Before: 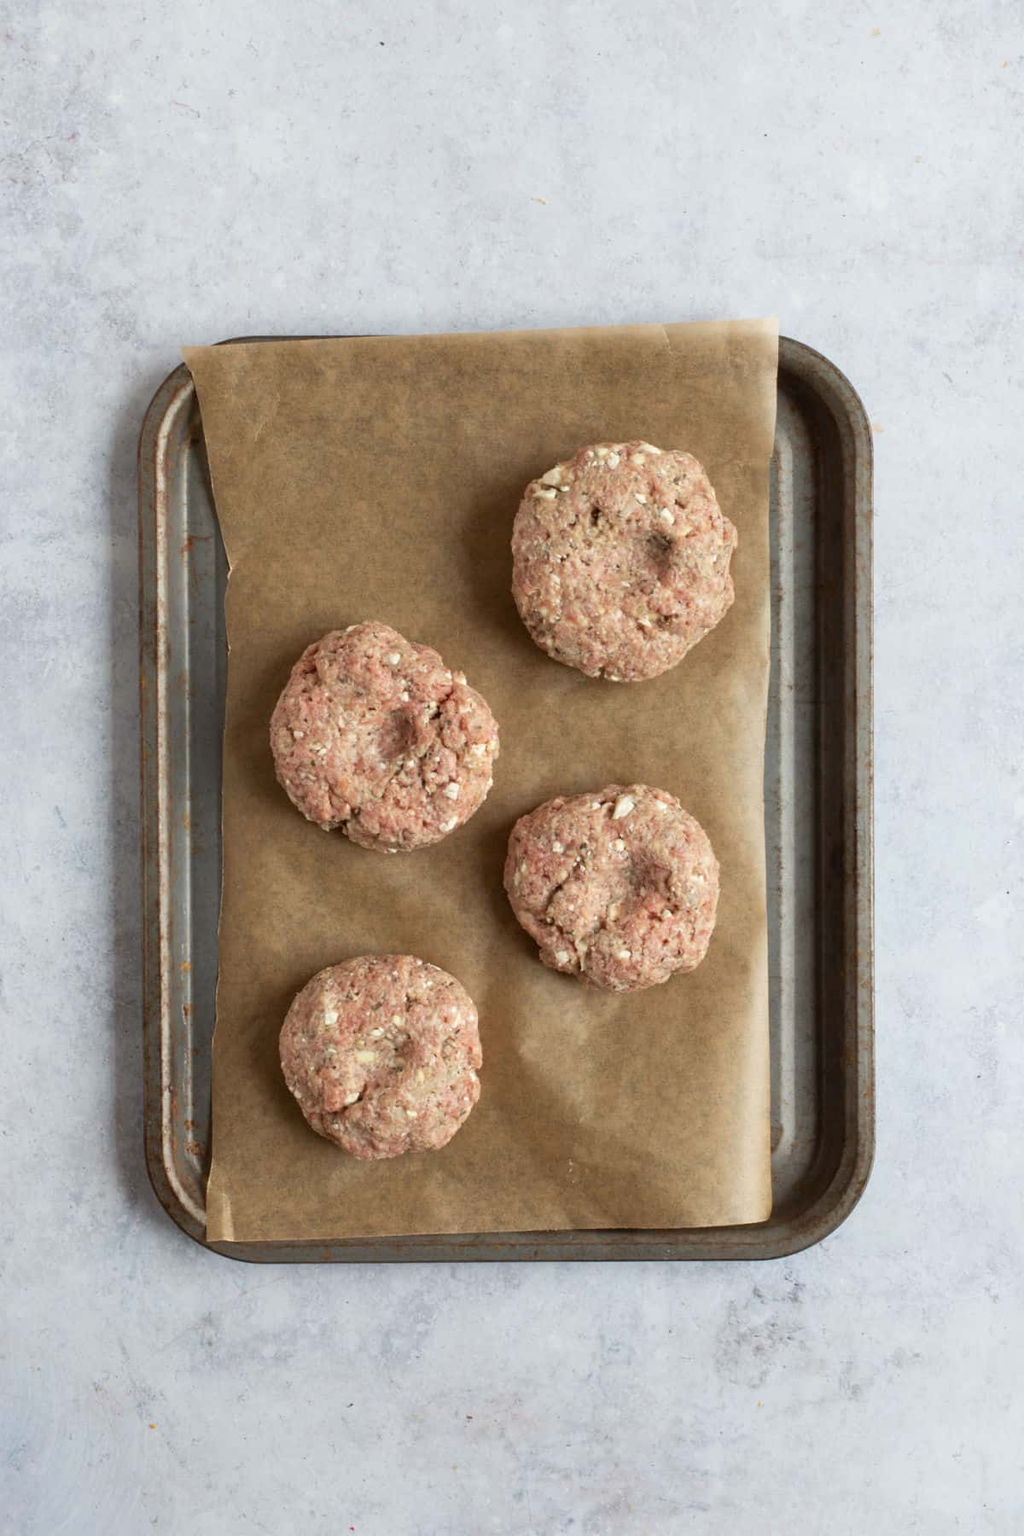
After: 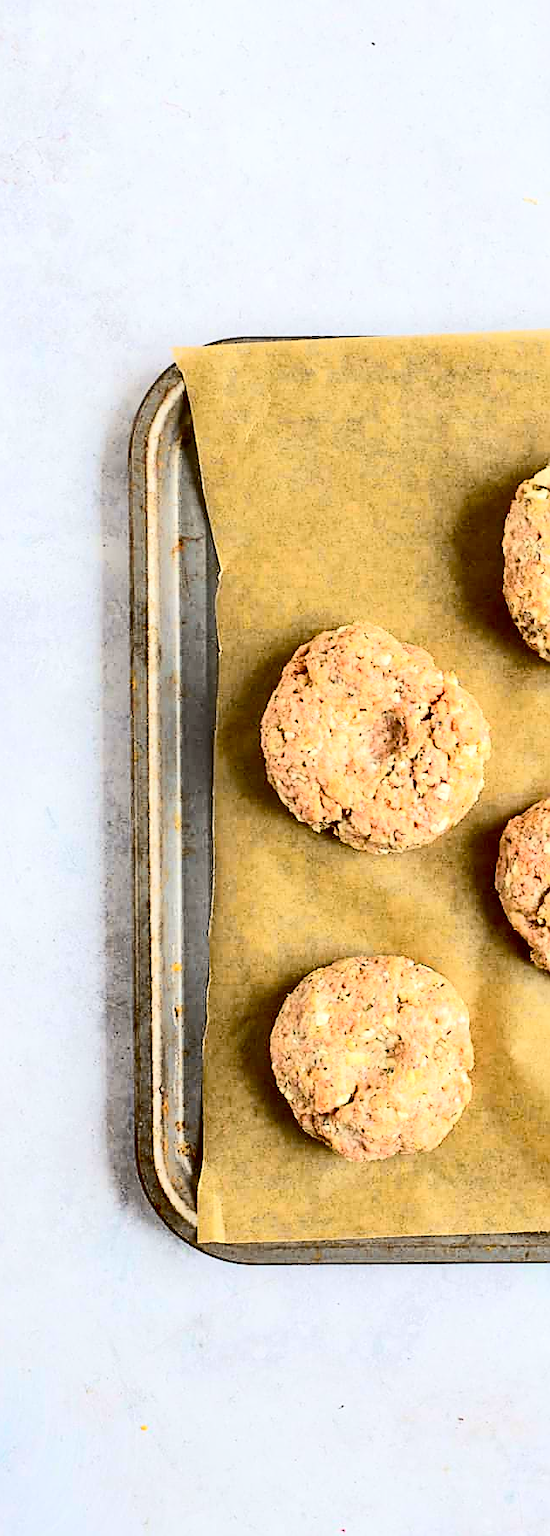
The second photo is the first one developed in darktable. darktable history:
crop: left 0.979%, right 45.289%, bottom 0.085%
exposure: black level correction 0.012, exposure 0.691 EV, compensate highlight preservation false
sharpen: radius 1.427, amount 1.254, threshold 0.772
tone curve: curves: ch0 [(0, 0.021) (0.104, 0.093) (0.236, 0.234) (0.456, 0.566) (0.647, 0.78) (0.864, 0.9) (1, 0.932)]; ch1 [(0, 0) (0.353, 0.344) (0.43, 0.401) (0.479, 0.476) (0.502, 0.504) (0.544, 0.534) (0.566, 0.566) (0.612, 0.621) (0.657, 0.679) (1, 1)]; ch2 [(0, 0) (0.34, 0.314) (0.434, 0.43) (0.5, 0.498) (0.528, 0.536) (0.56, 0.576) (0.595, 0.638) (0.644, 0.729) (1, 1)], color space Lab, independent channels, preserve colors none
tone equalizer: -8 EV -0.443 EV, -7 EV -0.388 EV, -6 EV -0.309 EV, -5 EV -0.237 EV, -3 EV 0.247 EV, -2 EV 0.333 EV, -1 EV 0.386 EV, +0 EV 0.404 EV, edges refinement/feathering 500, mask exposure compensation -1.57 EV, preserve details no
